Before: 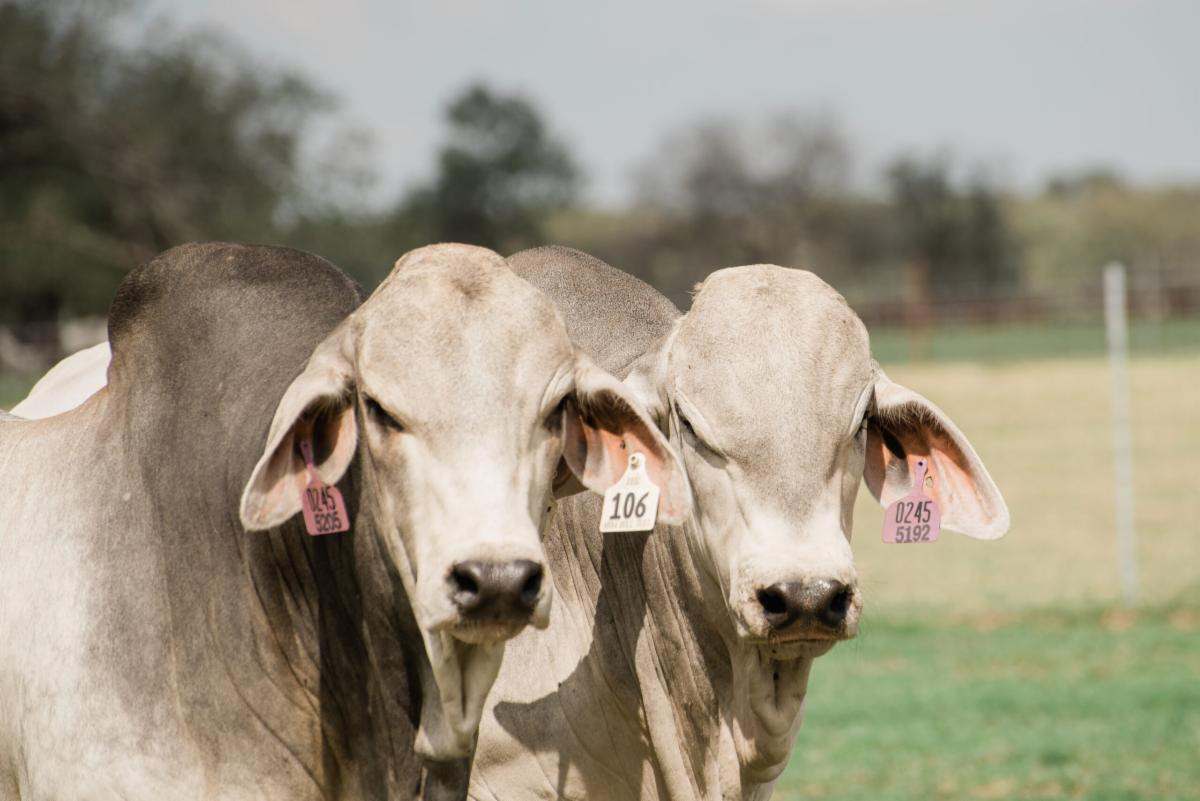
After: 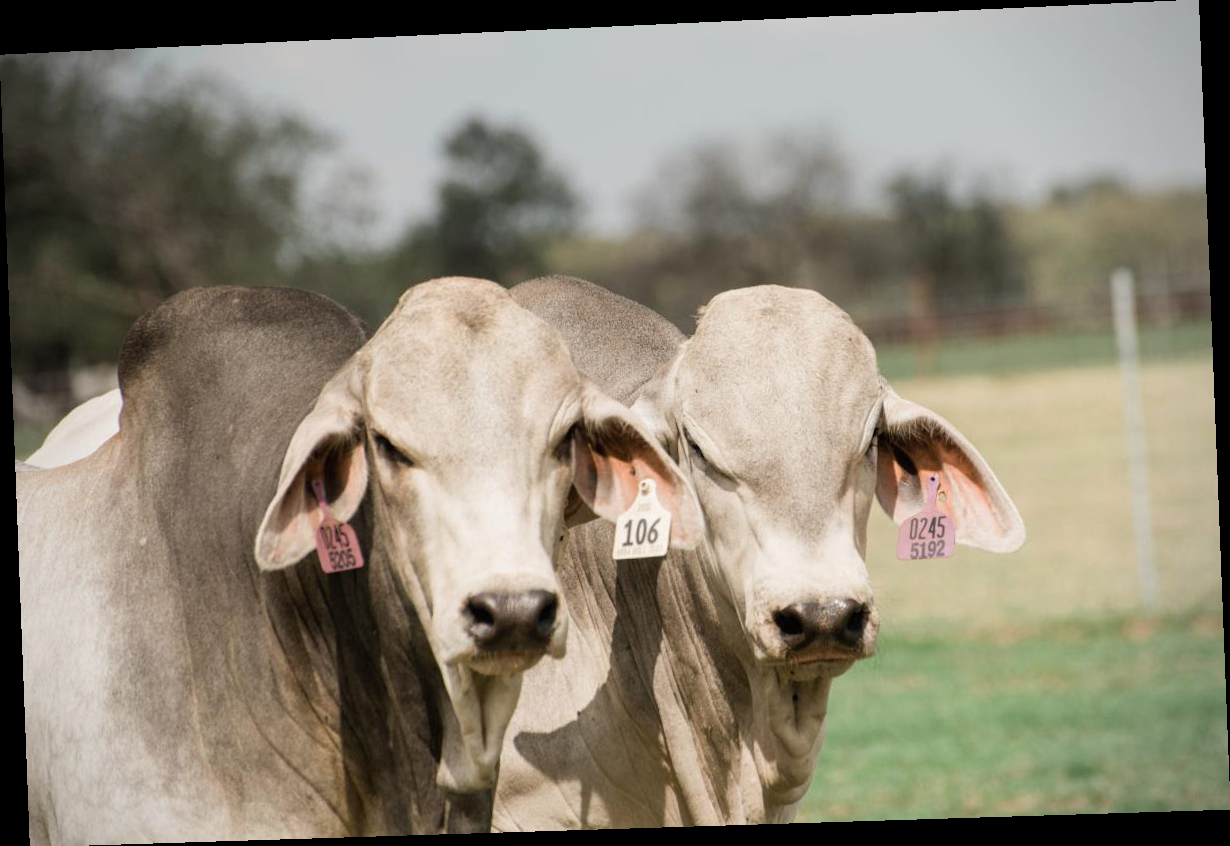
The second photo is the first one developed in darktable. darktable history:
rotate and perspective: rotation -2.22°, lens shift (horizontal) -0.022, automatic cropping off
vignetting: fall-off radius 63.6%
